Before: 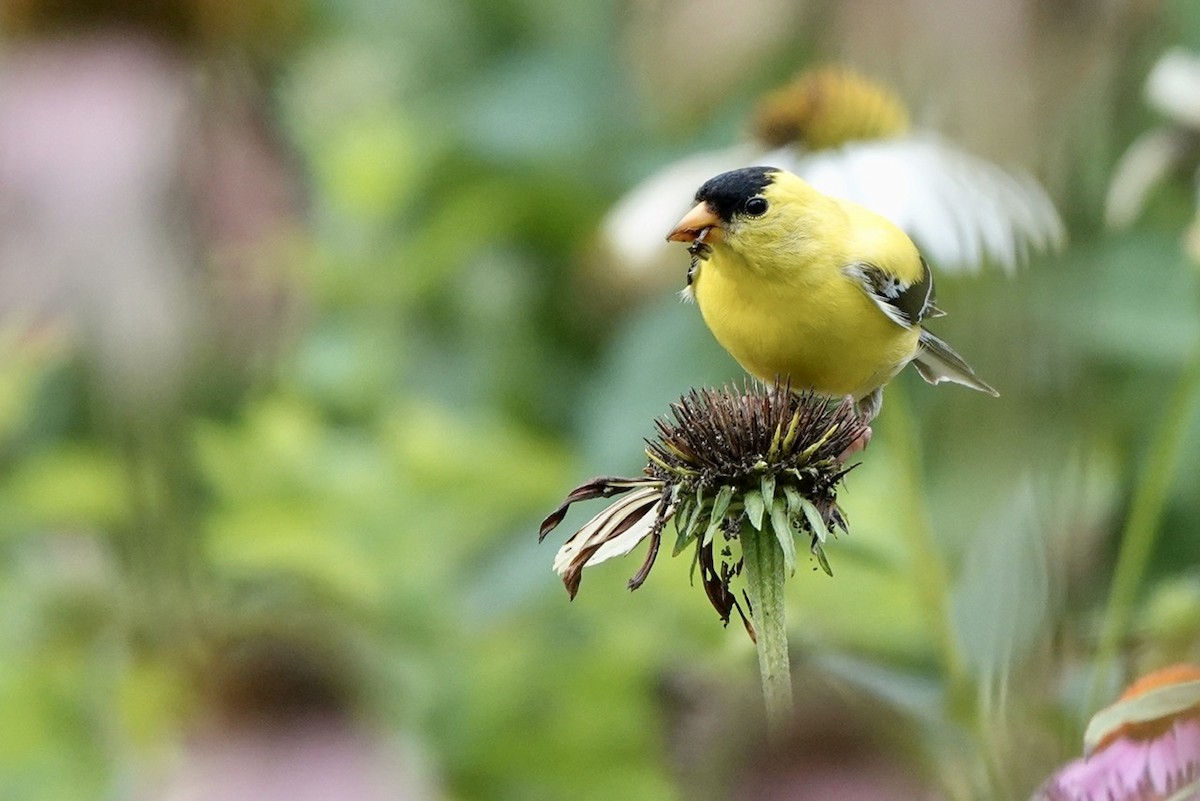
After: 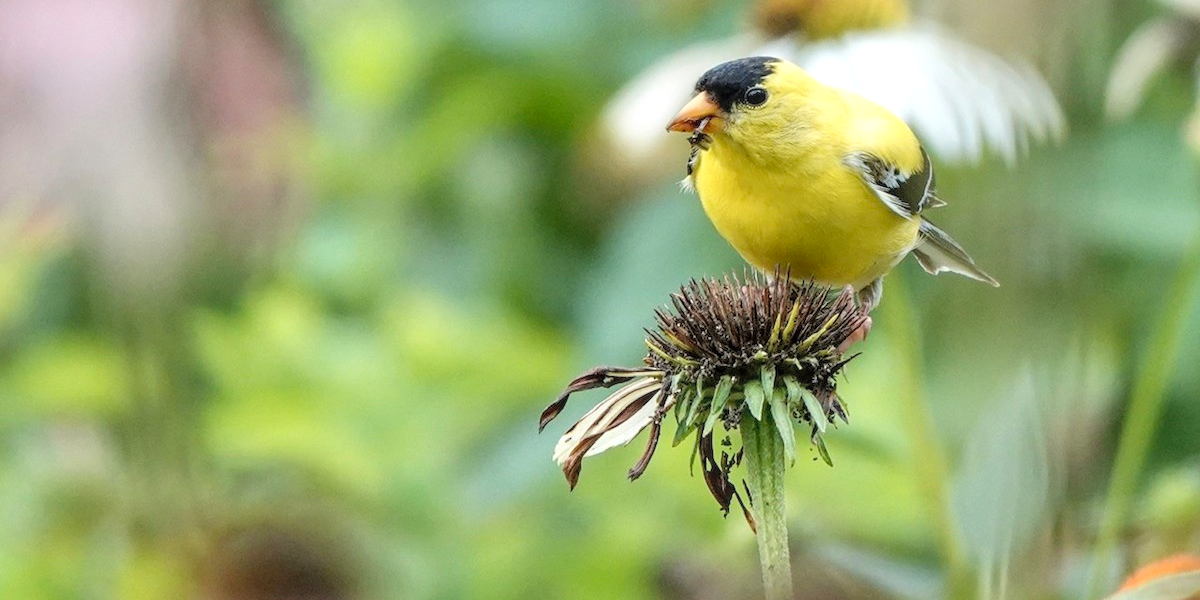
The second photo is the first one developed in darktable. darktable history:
contrast brightness saturation: brightness 0.15
crop: top 13.819%, bottom 11.169%
local contrast: on, module defaults
